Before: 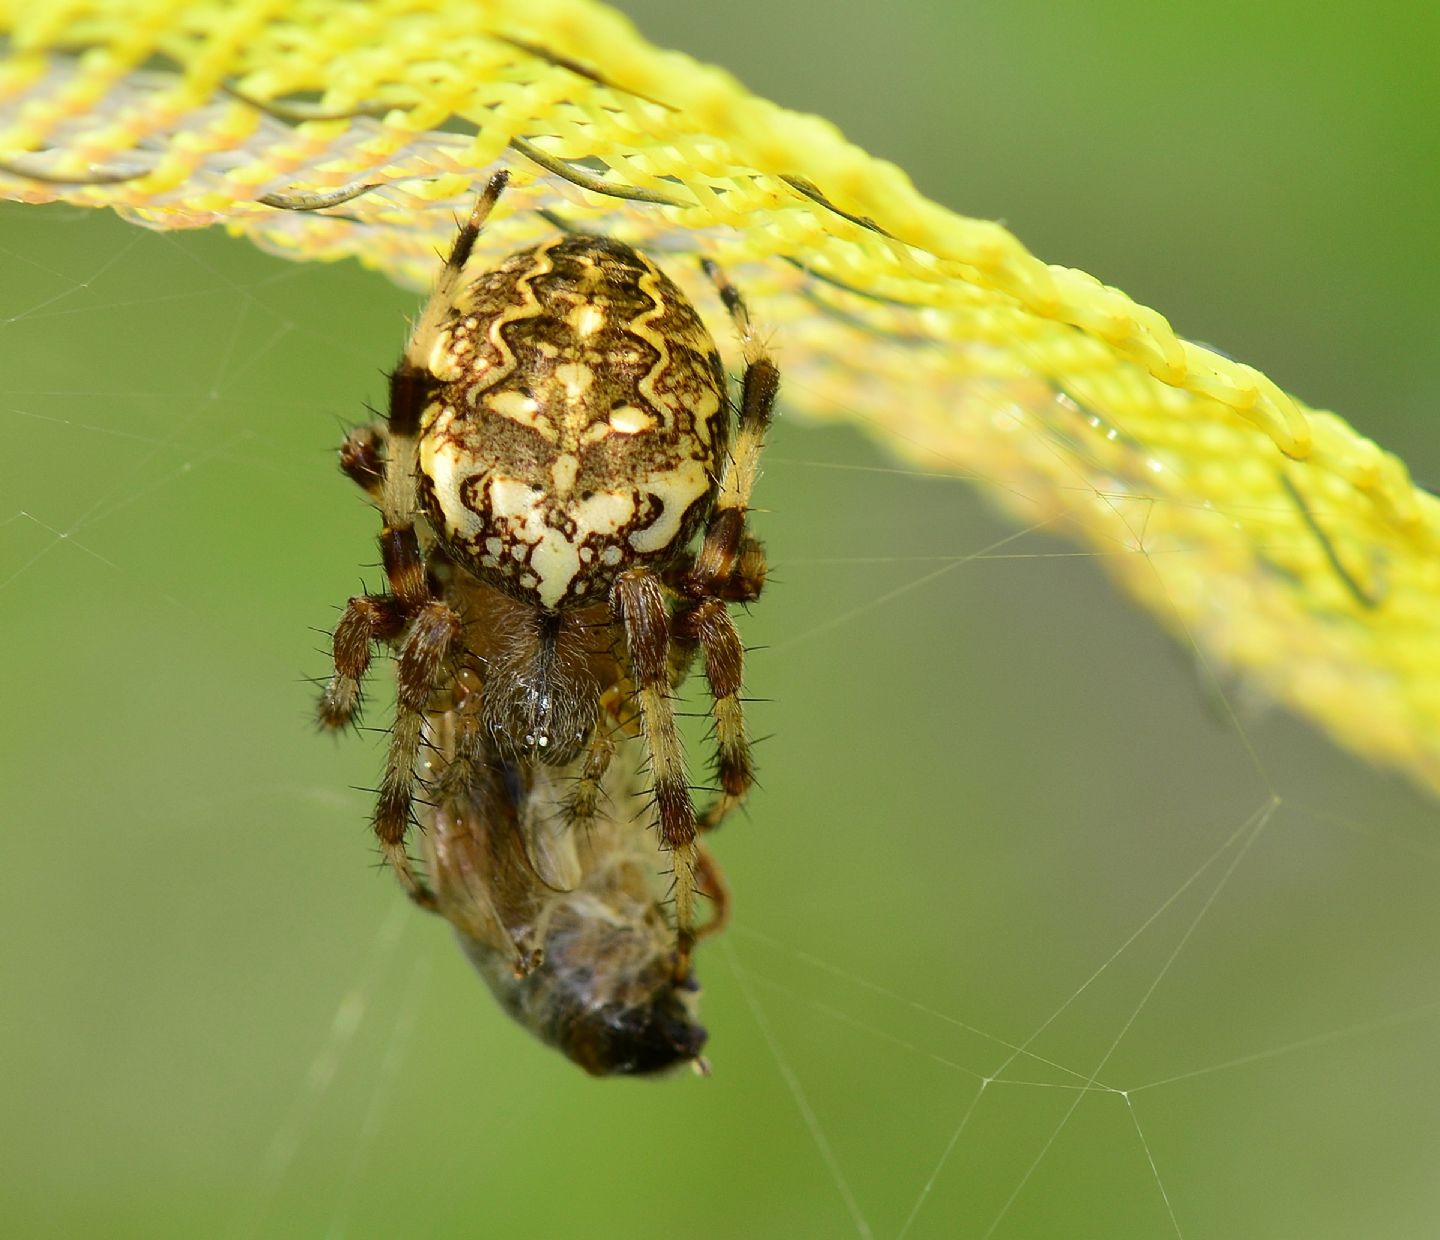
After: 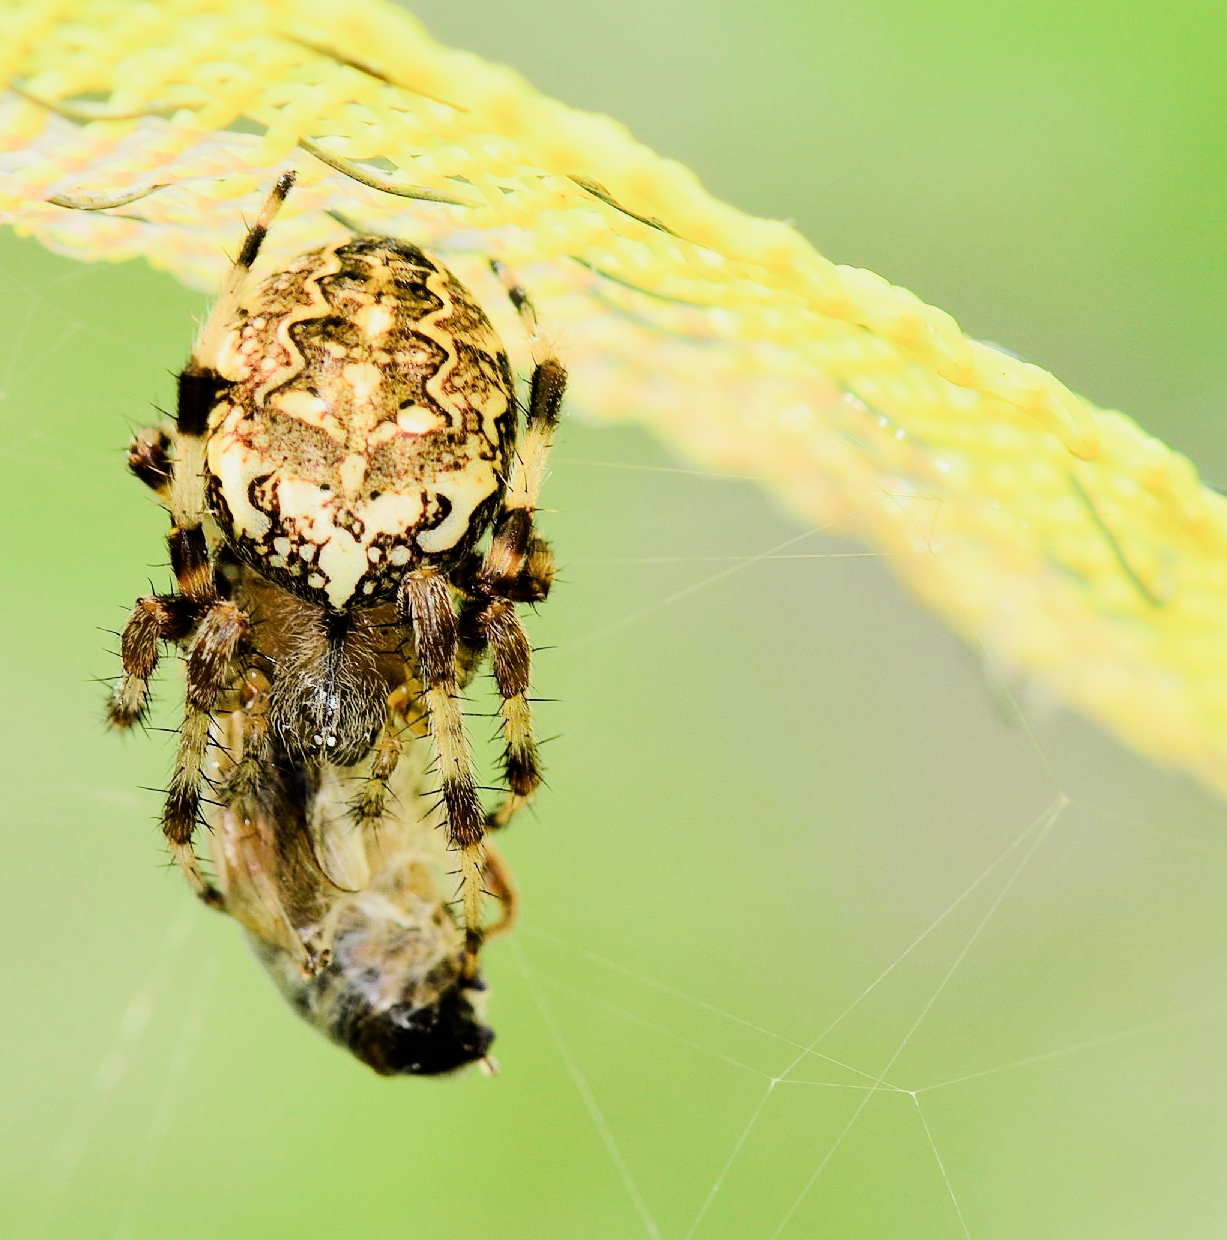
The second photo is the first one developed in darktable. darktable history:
filmic rgb: black relative exposure -6.1 EV, white relative exposure 6.96 EV, hardness 2.25
tone equalizer: -8 EV -1.08 EV, -7 EV -1.05 EV, -6 EV -0.888 EV, -5 EV -0.566 EV, -3 EV 0.558 EV, -2 EV 0.87 EV, -1 EV 0.999 EV, +0 EV 1.07 EV, edges refinement/feathering 500, mask exposure compensation -1.57 EV, preserve details no
exposure: black level correction 0, exposure 1 EV, compensate exposure bias true, compensate highlight preservation false
crop and rotate: left 14.789%
